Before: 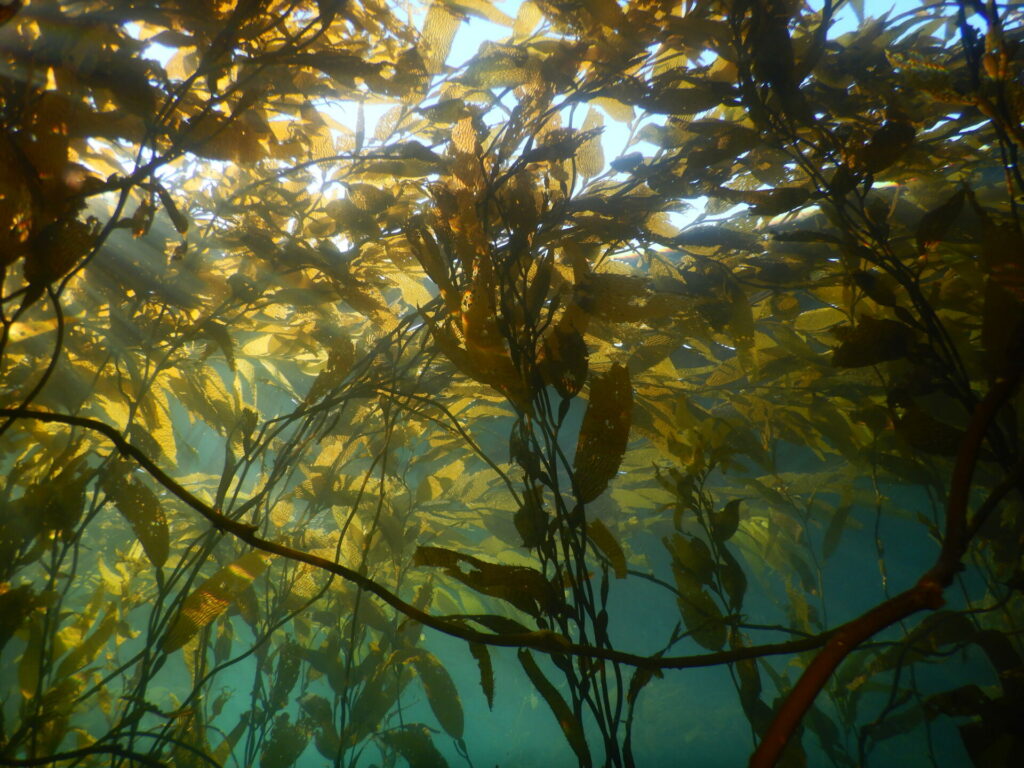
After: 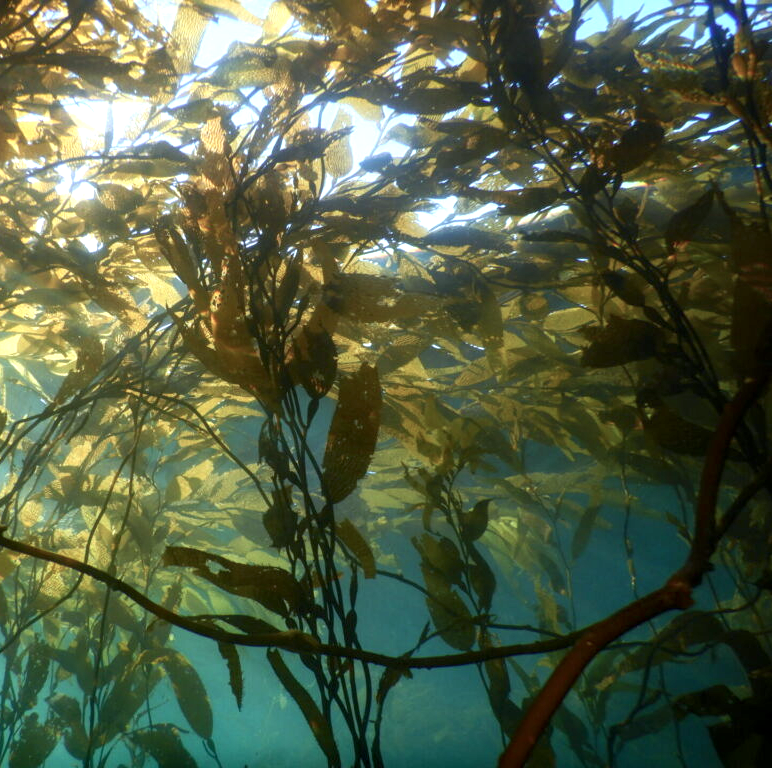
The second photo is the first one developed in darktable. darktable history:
color calibration: illuminant as shot in camera, x 0.369, y 0.376, temperature 4328.46 K, gamut compression 3
exposure: exposure 0.496 EV, compensate highlight preservation false
crop and rotate: left 24.6%
local contrast: on, module defaults
